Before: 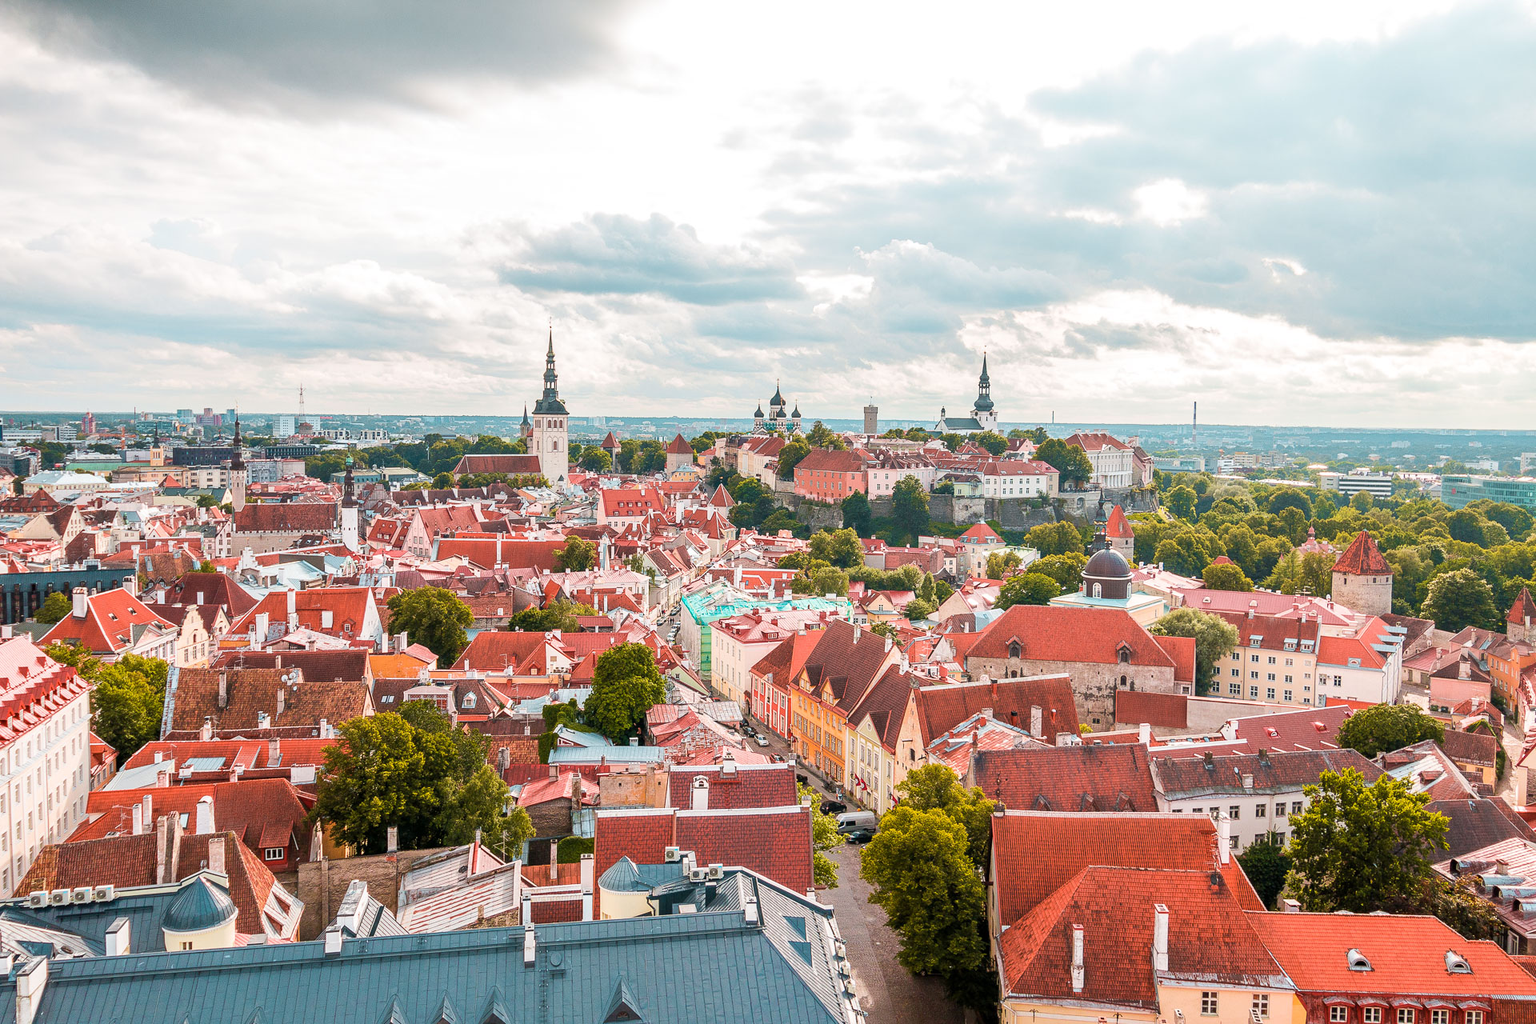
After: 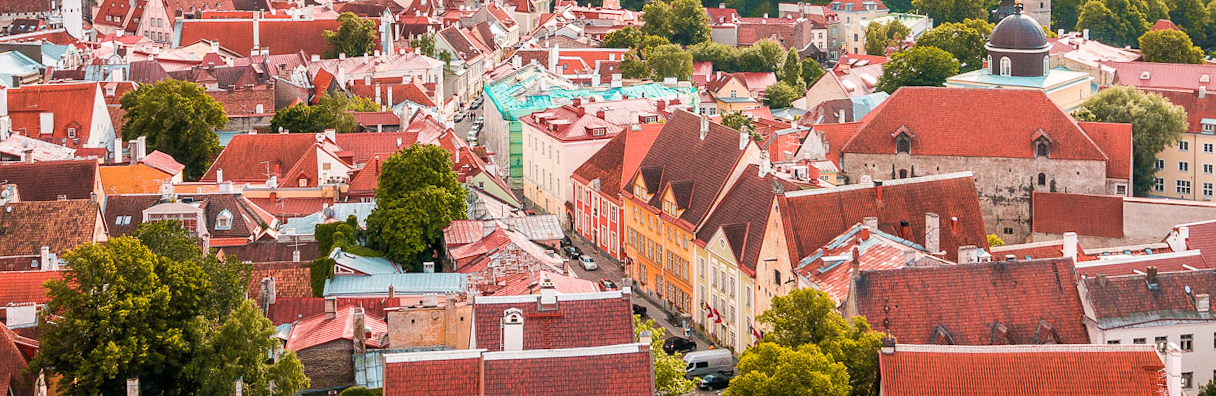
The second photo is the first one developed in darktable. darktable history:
crop: left 18.091%, top 51.13%, right 17.525%, bottom 16.85%
rotate and perspective: rotation -1.32°, lens shift (horizontal) -0.031, crop left 0.015, crop right 0.985, crop top 0.047, crop bottom 0.982
